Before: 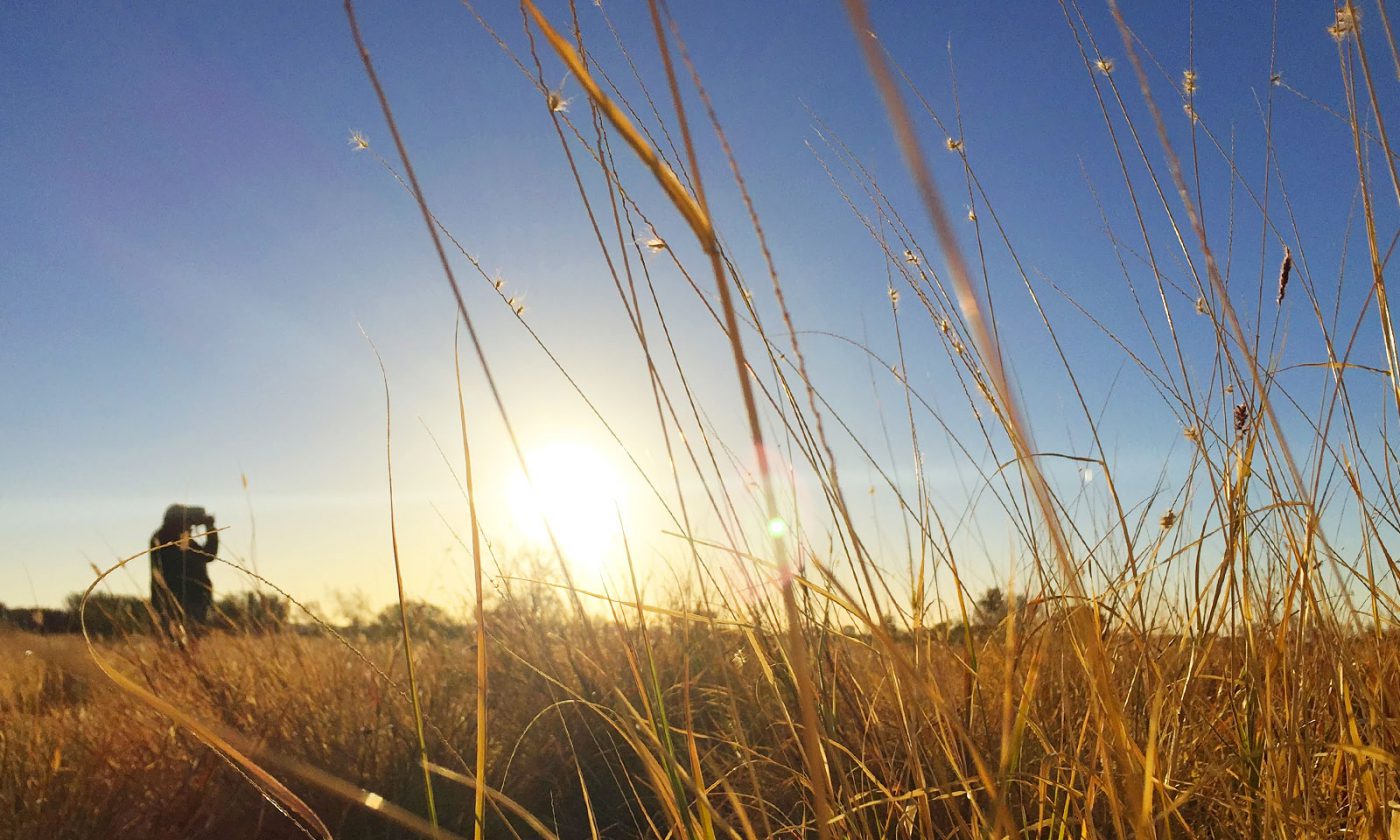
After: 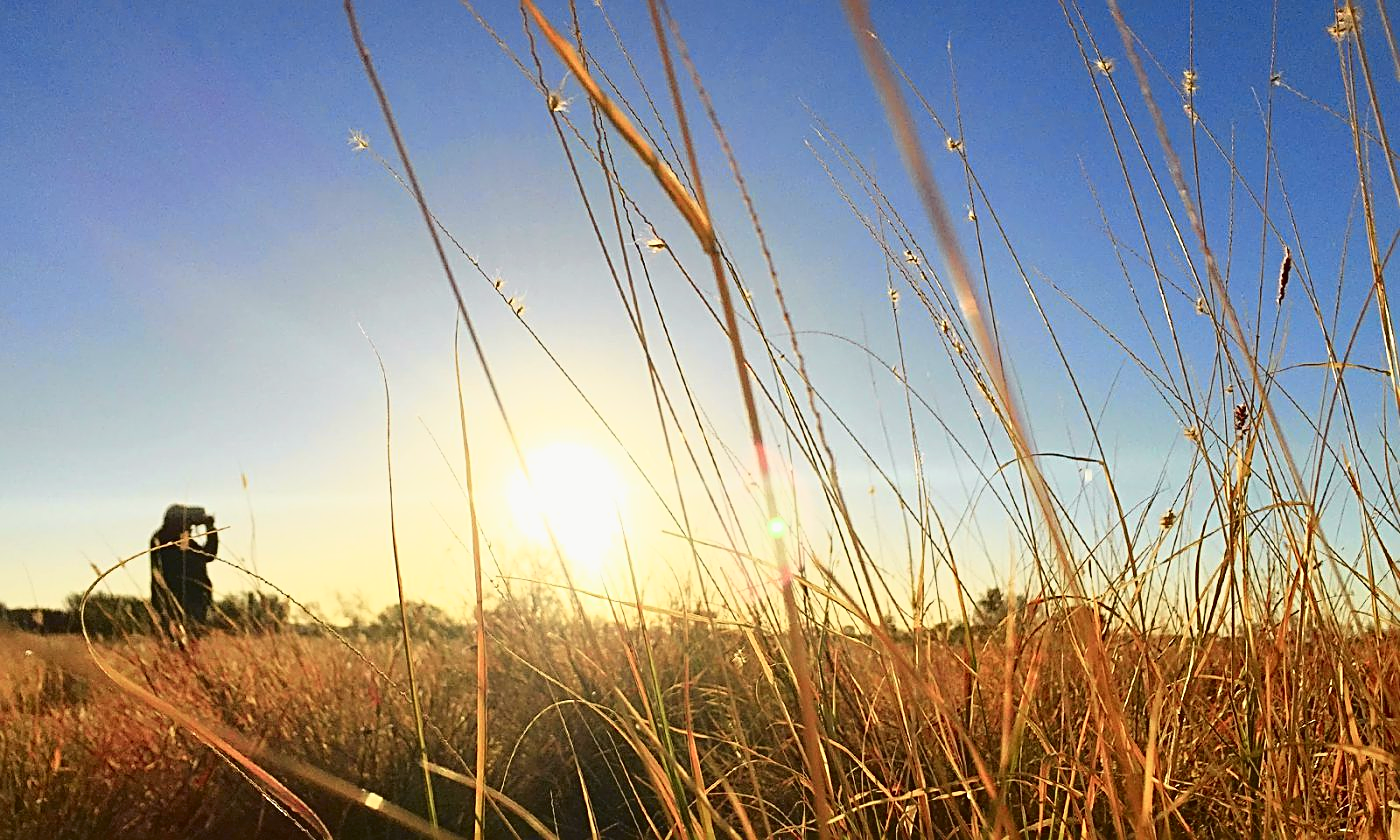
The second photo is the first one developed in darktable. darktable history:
tone curve: curves: ch0 [(0.003, 0.029) (0.037, 0.036) (0.149, 0.117) (0.297, 0.318) (0.422, 0.474) (0.531, 0.6) (0.743, 0.809) (0.889, 0.941) (1, 0.98)]; ch1 [(0, 0) (0.305, 0.325) (0.453, 0.437) (0.482, 0.479) (0.501, 0.5) (0.506, 0.503) (0.564, 0.578) (0.587, 0.625) (0.666, 0.727) (1, 1)]; ch2 [(0, 0) (0.323, 0.277) (0.408, 0.399) (0.45, 0.48) (0.499, 0.502) (0.512, 0.523) (0.57, 0.595) (0.653, 0.671) (0.768, 0.744) (1, 1)], color space Lab, independent channels, preserve colors none
sharpen: radius 2.676, amount 0.669
